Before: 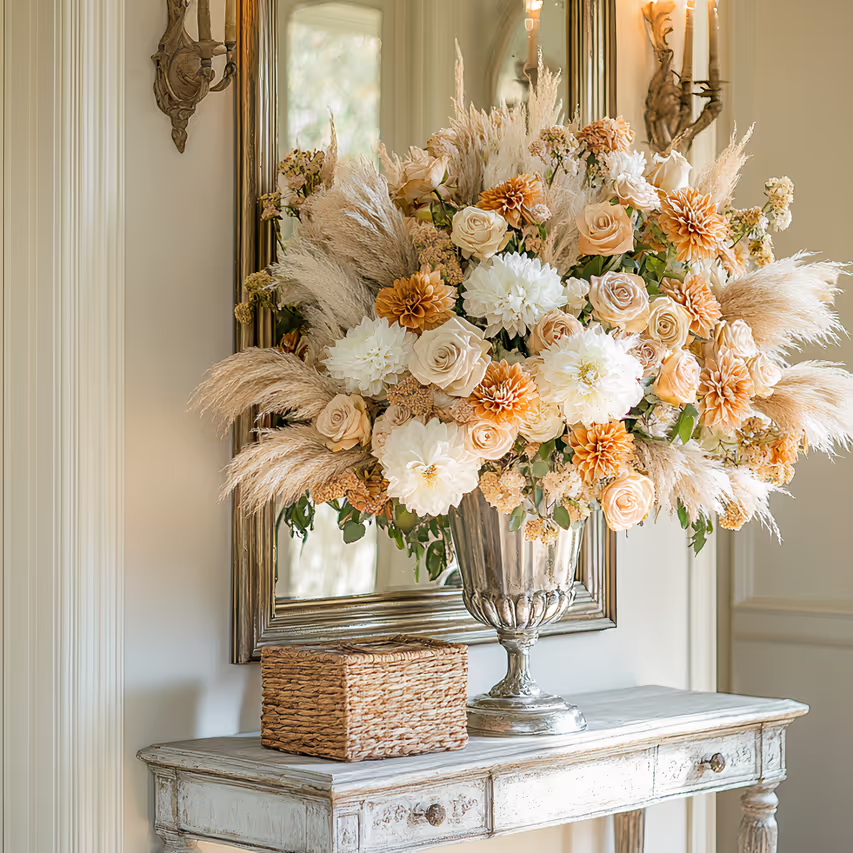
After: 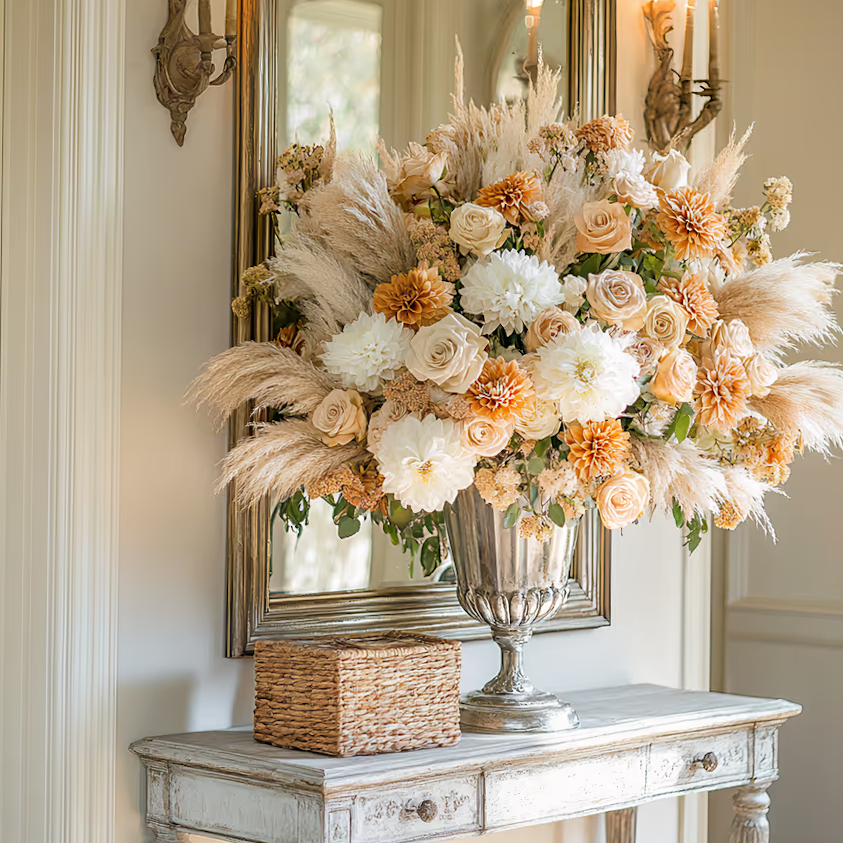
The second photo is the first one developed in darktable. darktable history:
crop and rotate: angle -0.629°
